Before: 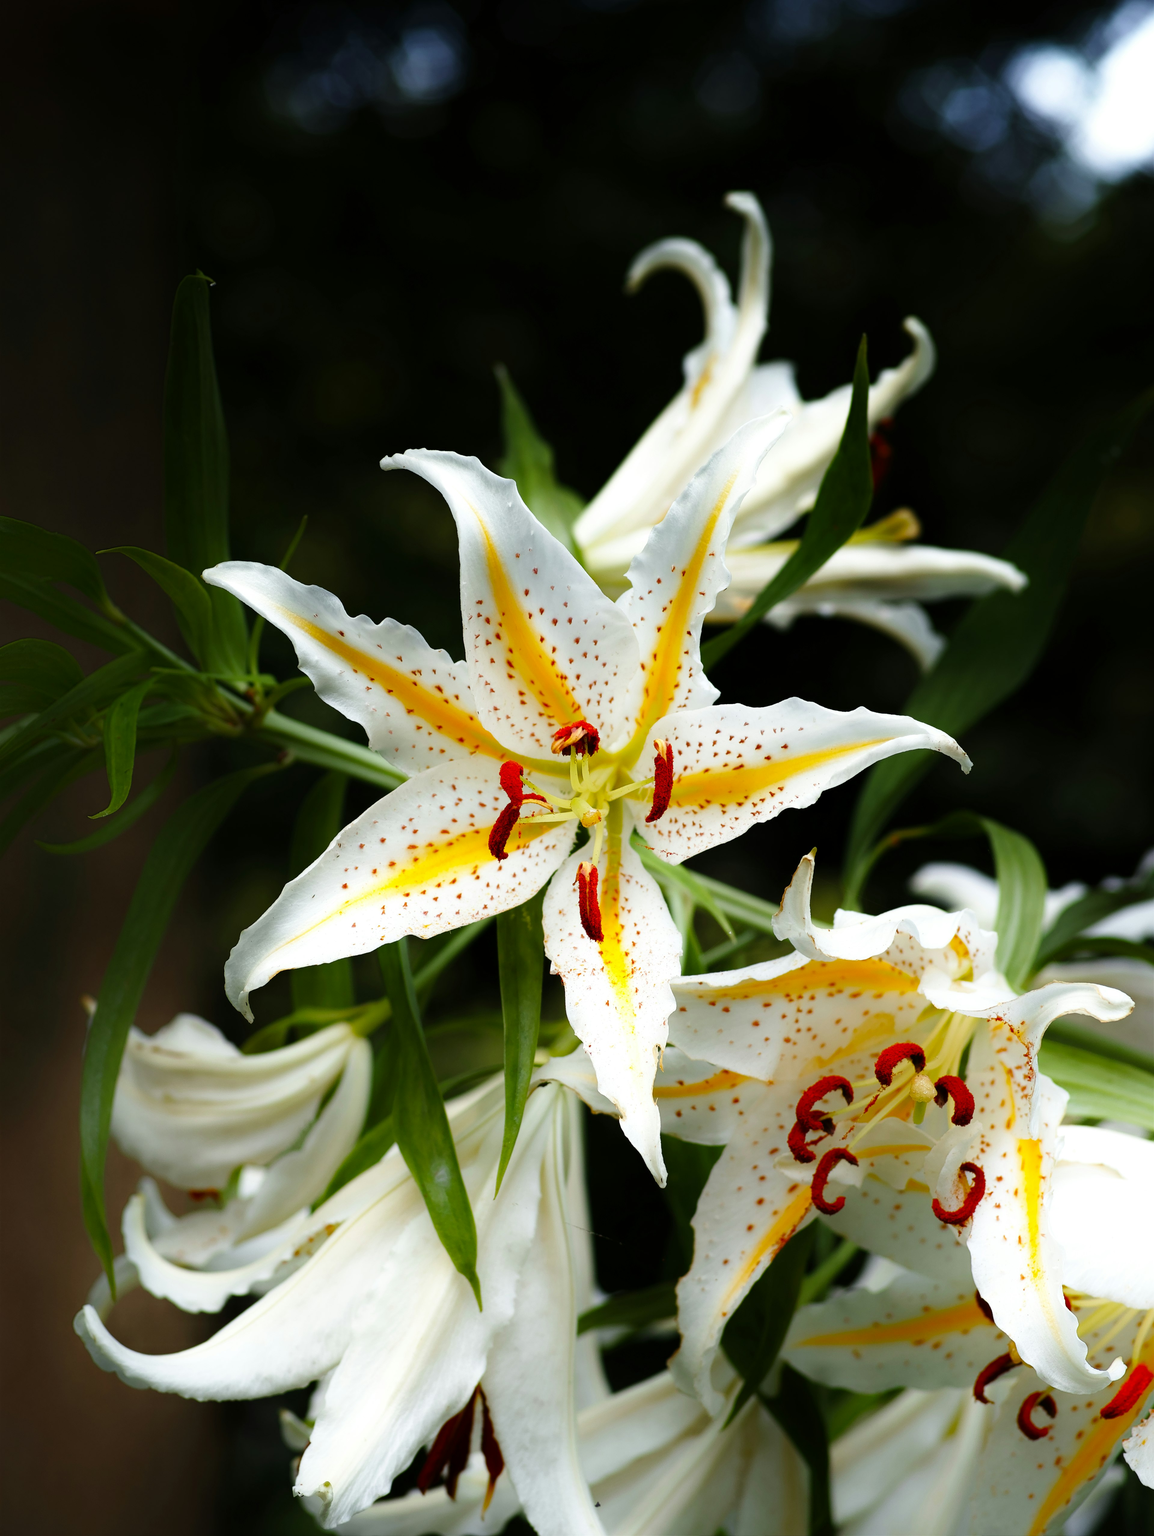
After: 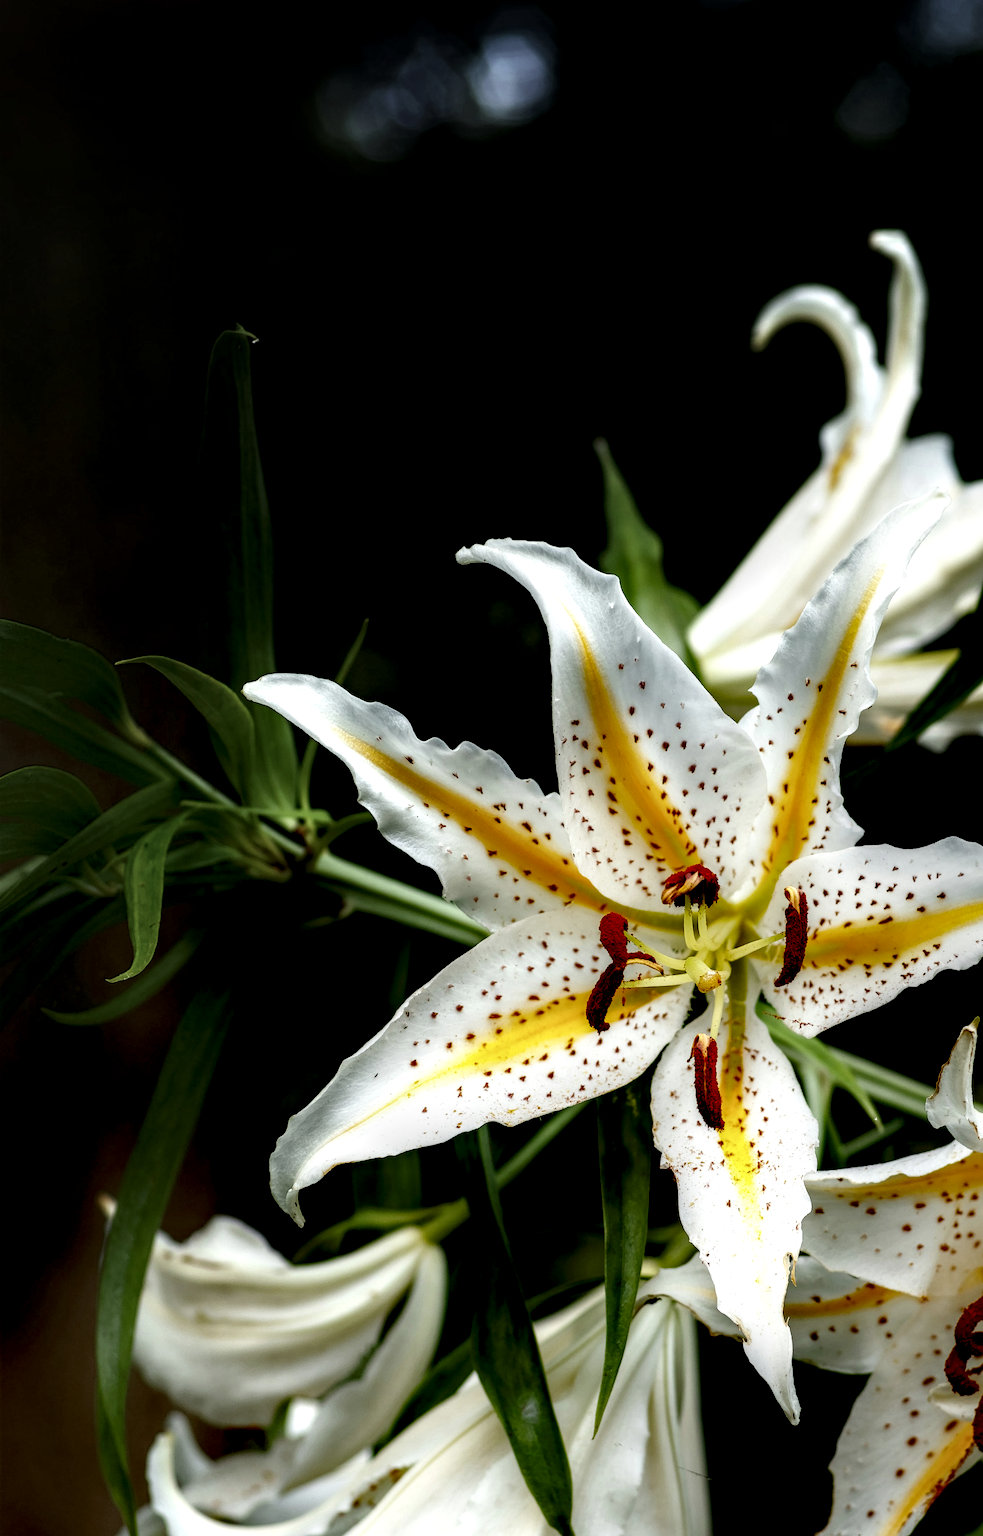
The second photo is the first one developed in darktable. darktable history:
local contrast: shadows 185%, detail 225%
exposure: exposure -0.462 EV, compensate highlight preservation false
crop: right 28.885%, bottom 16.626%
